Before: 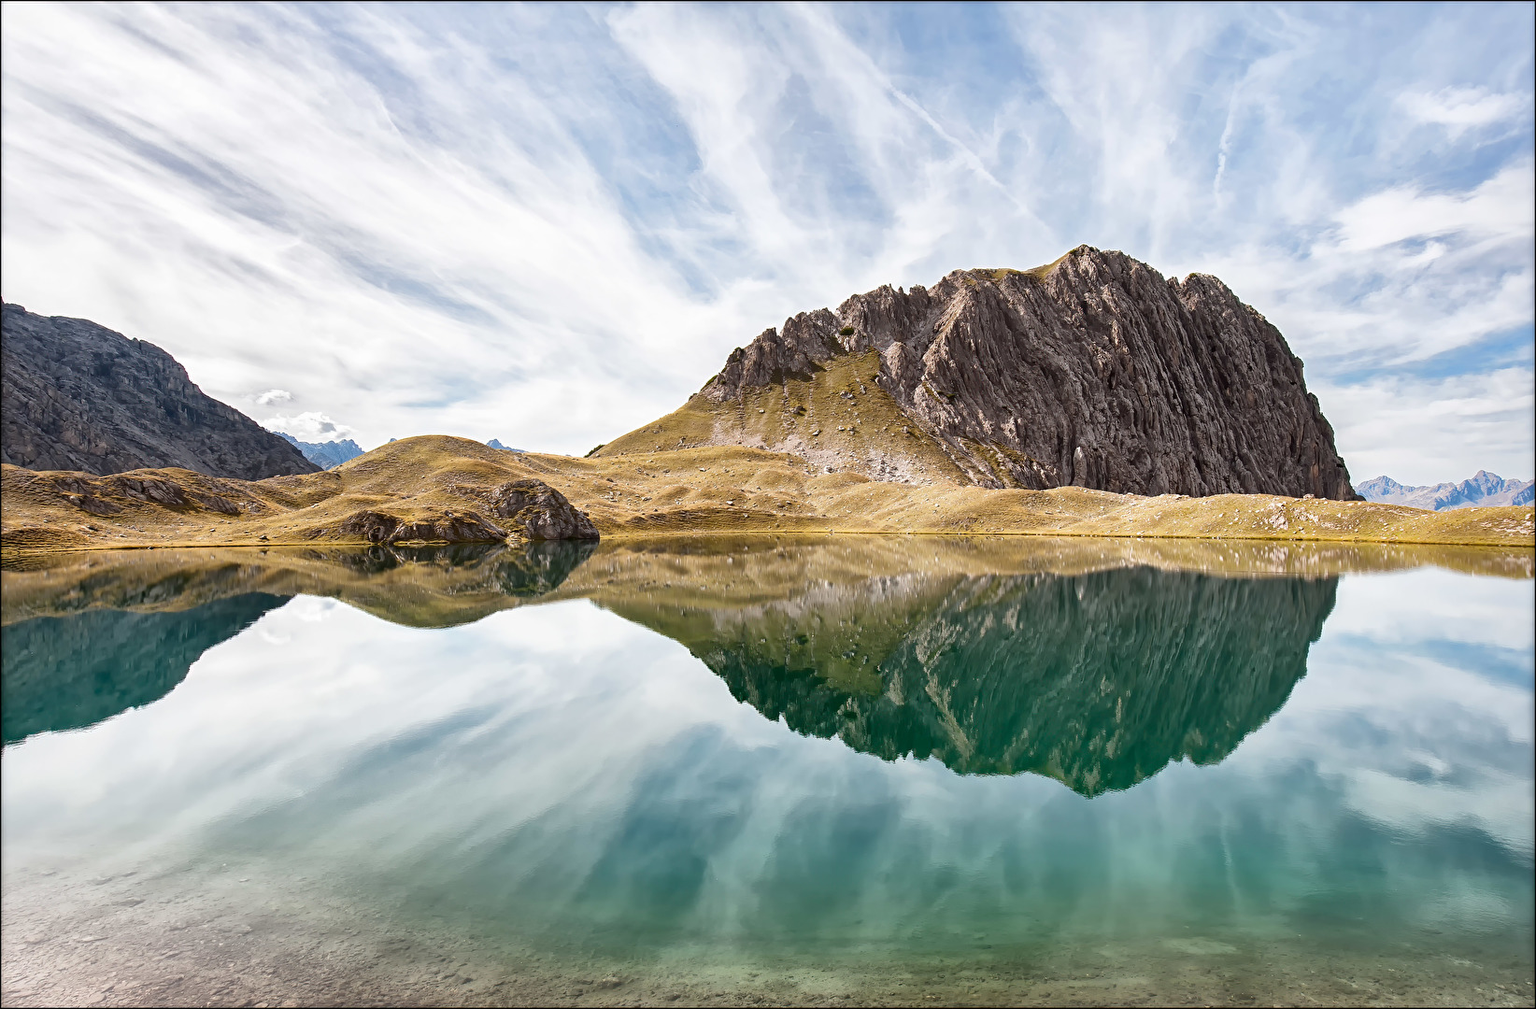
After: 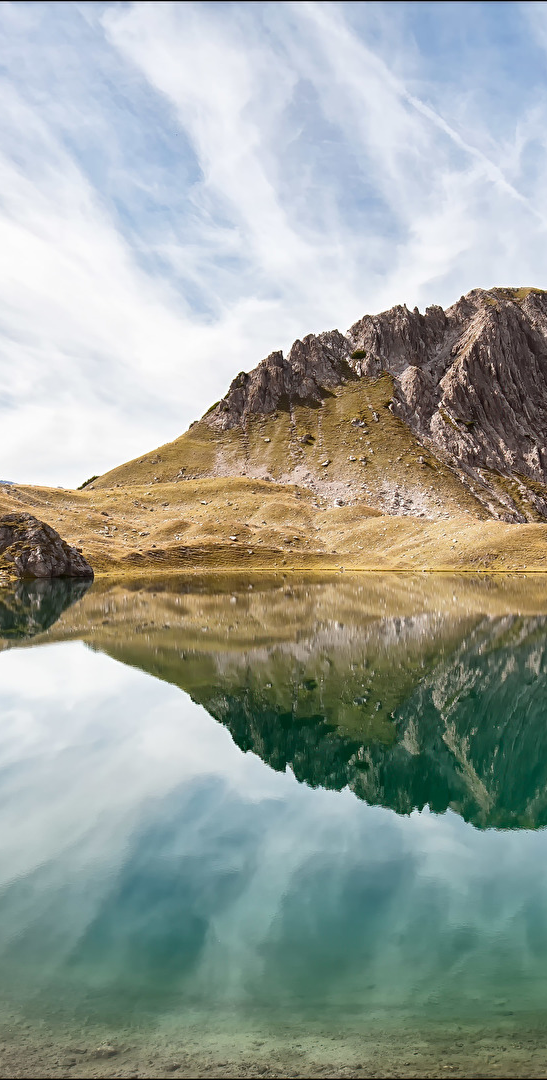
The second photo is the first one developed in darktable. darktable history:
crop: left 33.36%, right 33.36%
white balance: red 1, blue 1
